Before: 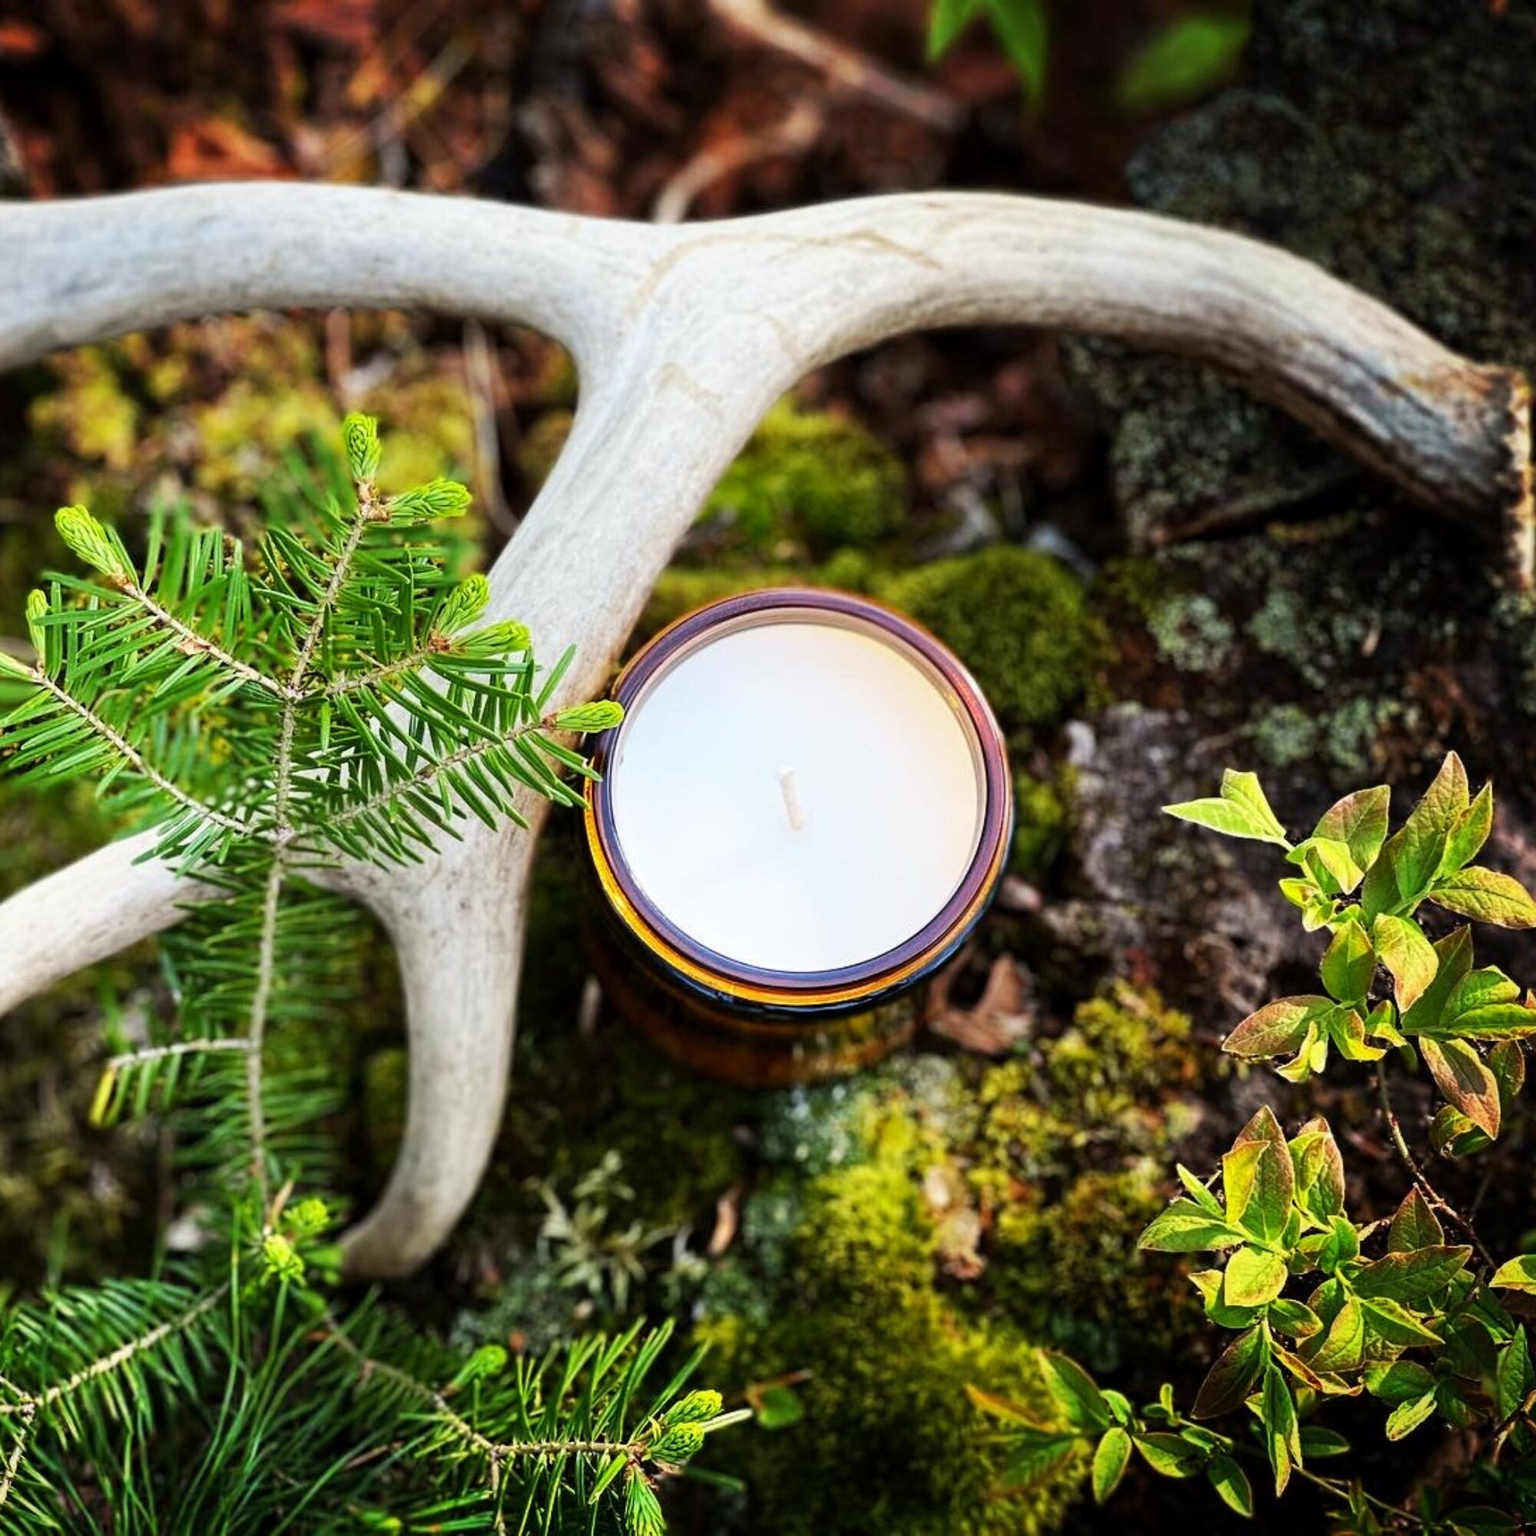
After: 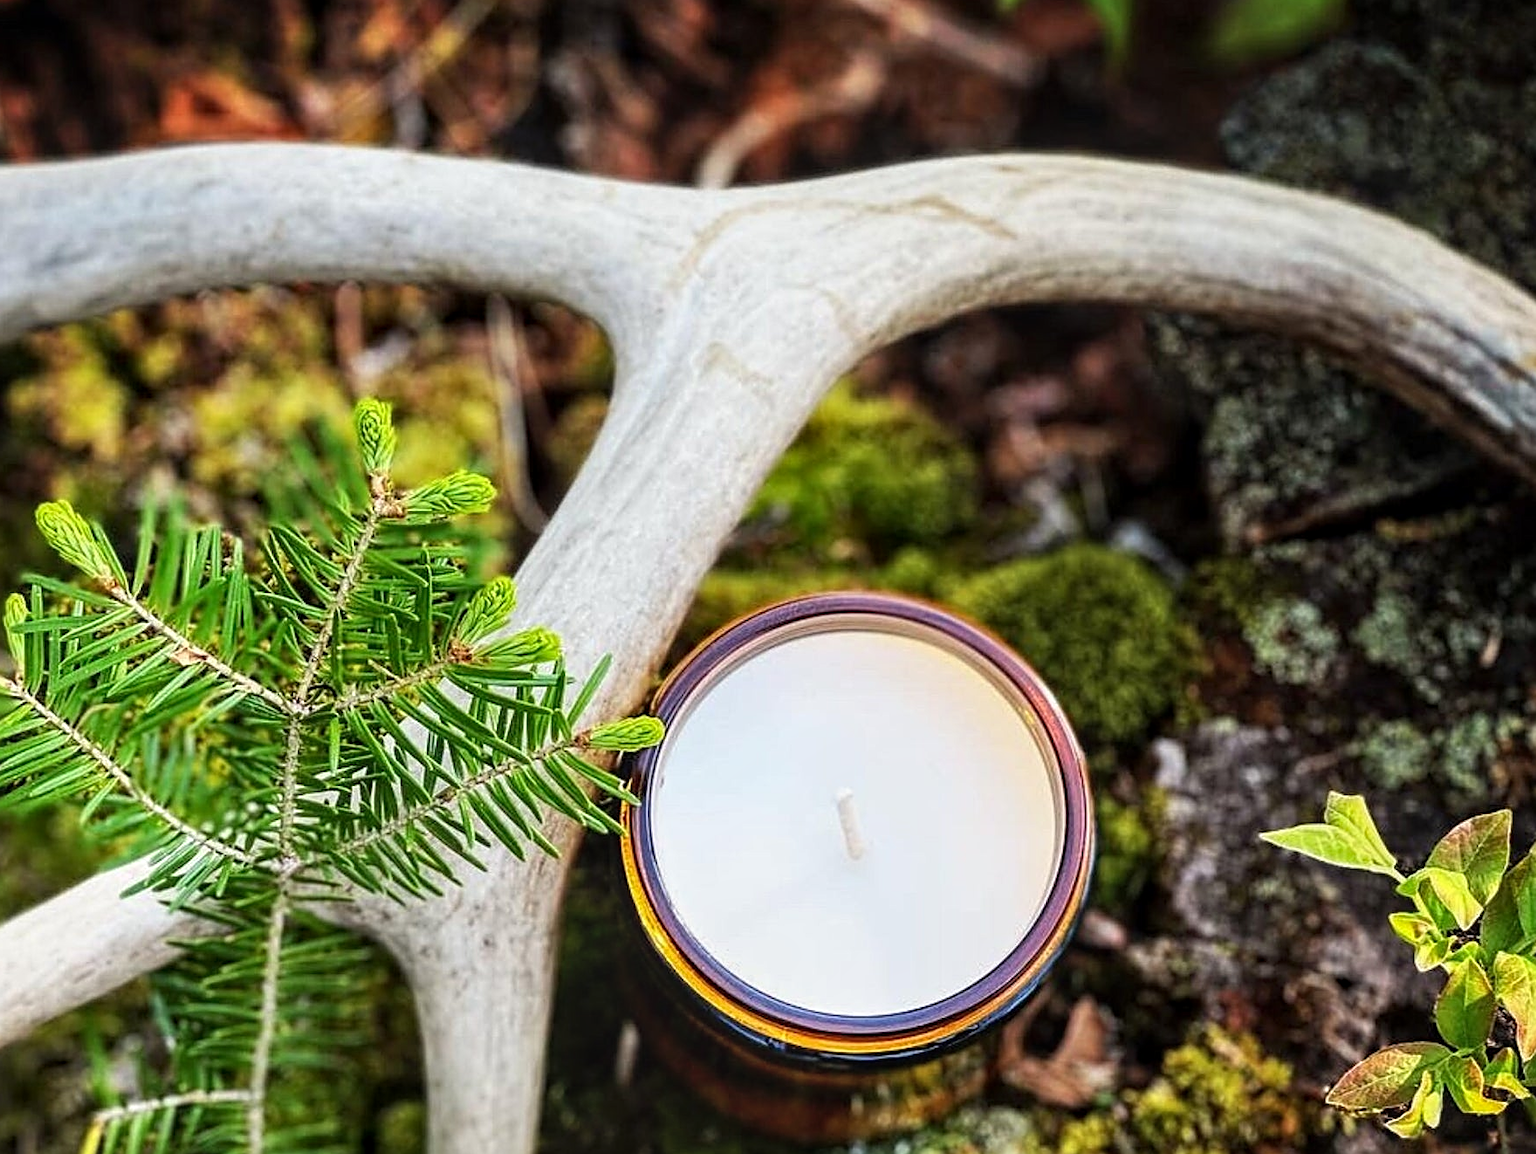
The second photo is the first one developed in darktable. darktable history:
sharpen: on, module defaults
local contrast: on, module defaults
crop: left 1.509%, top 3.452%, right 7.696%, bottom 28.452%
